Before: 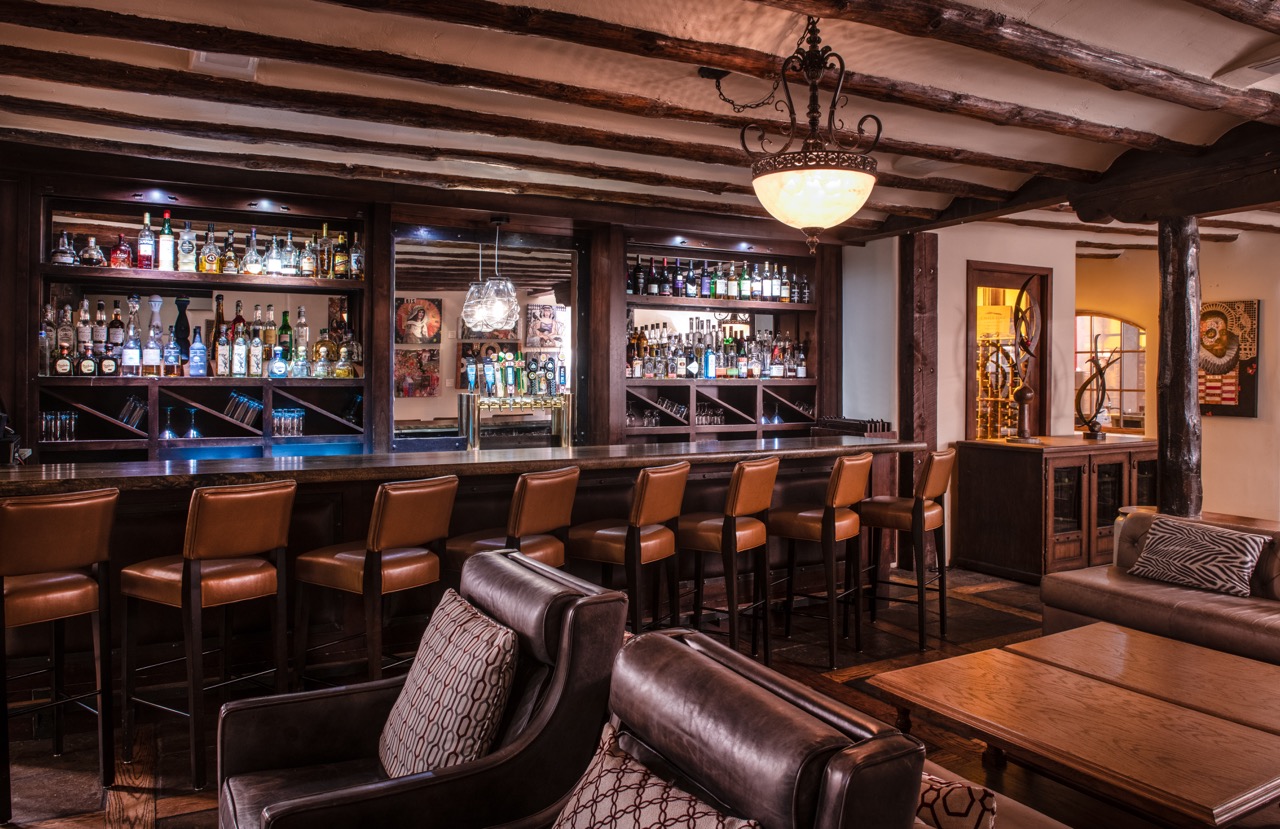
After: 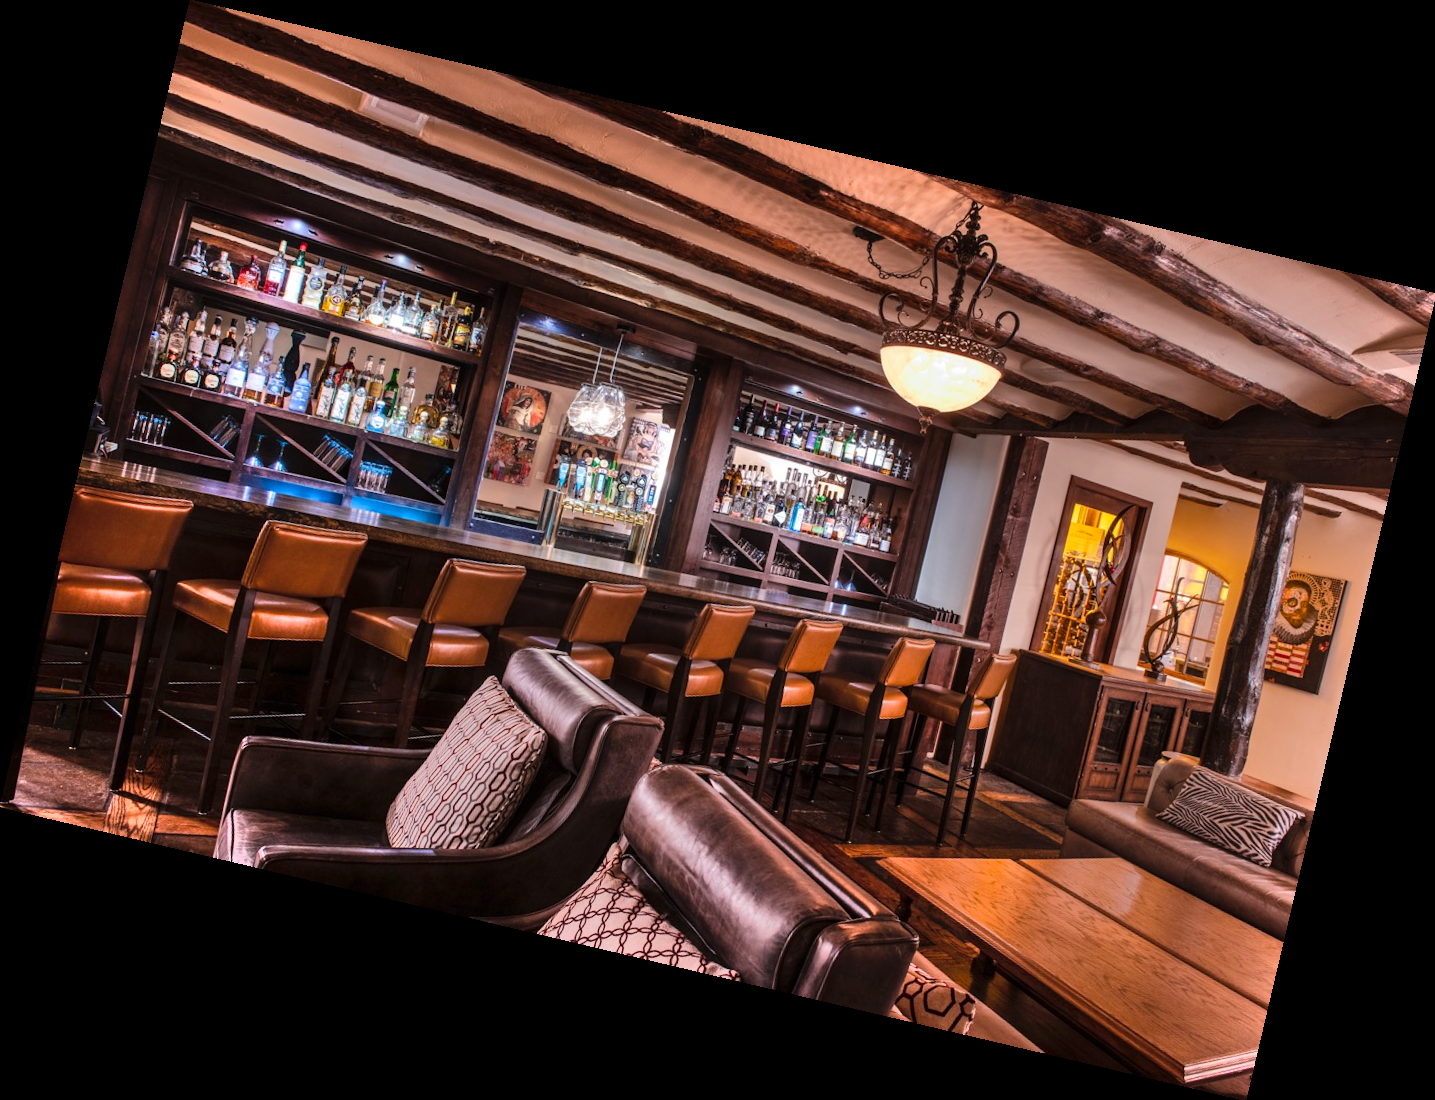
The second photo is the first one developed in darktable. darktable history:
shadows and highlights: low approximation 0.01, soften with gaussian
color balance: output saturation 110%
rotate and perspective: rotation 13.27°, automatic cropping off
